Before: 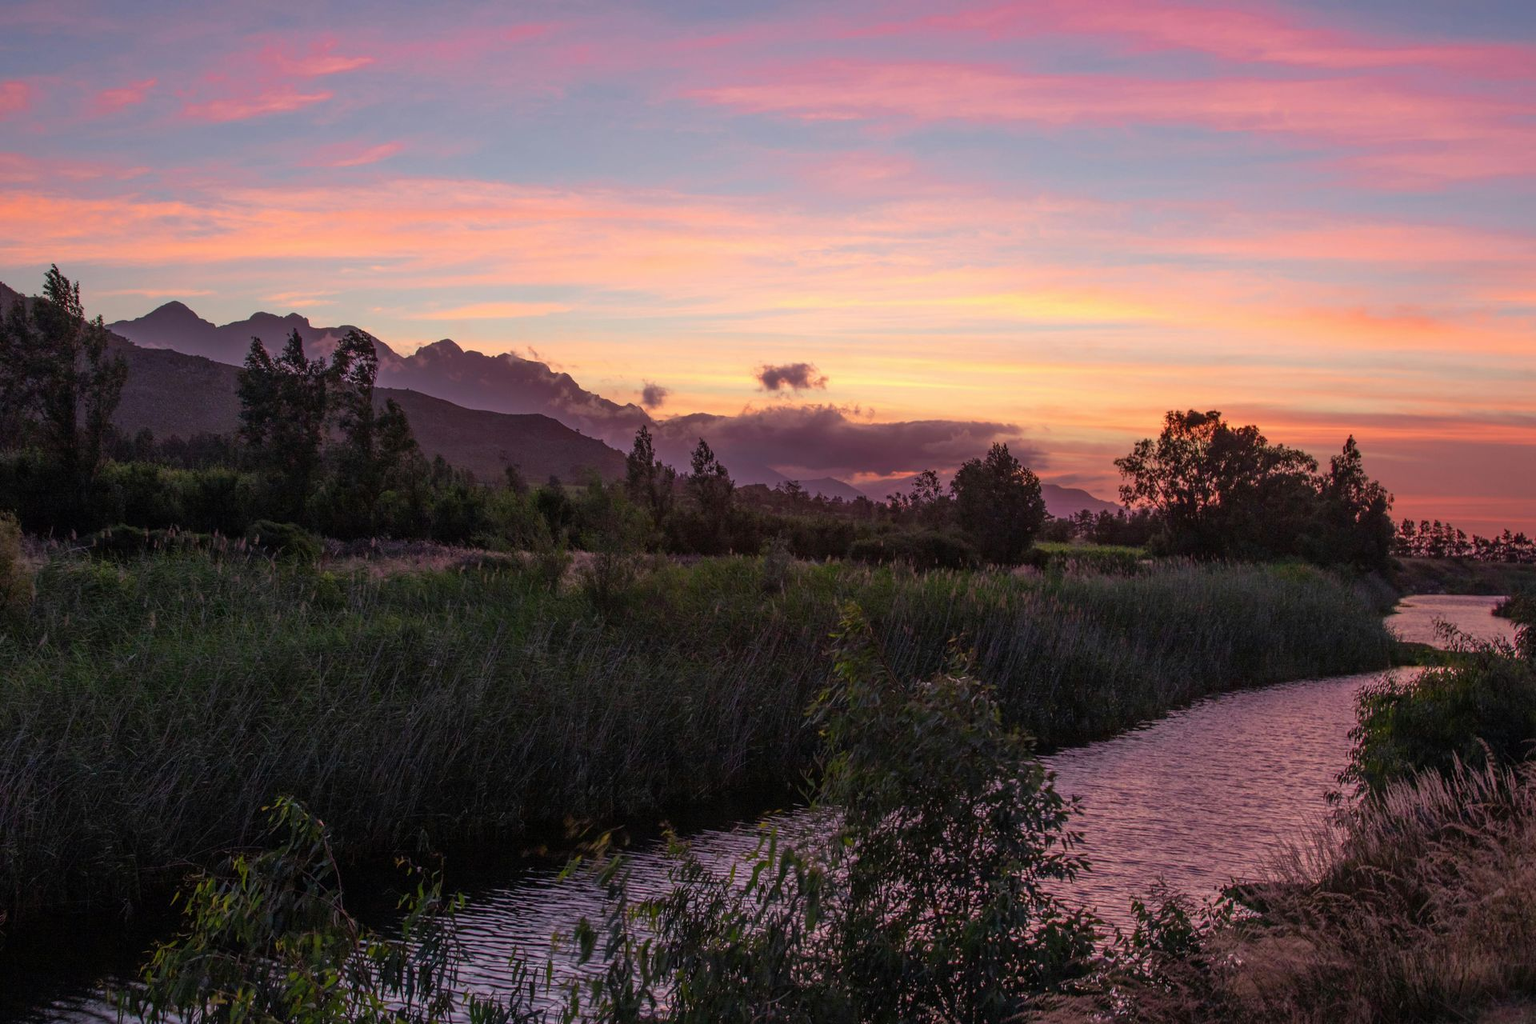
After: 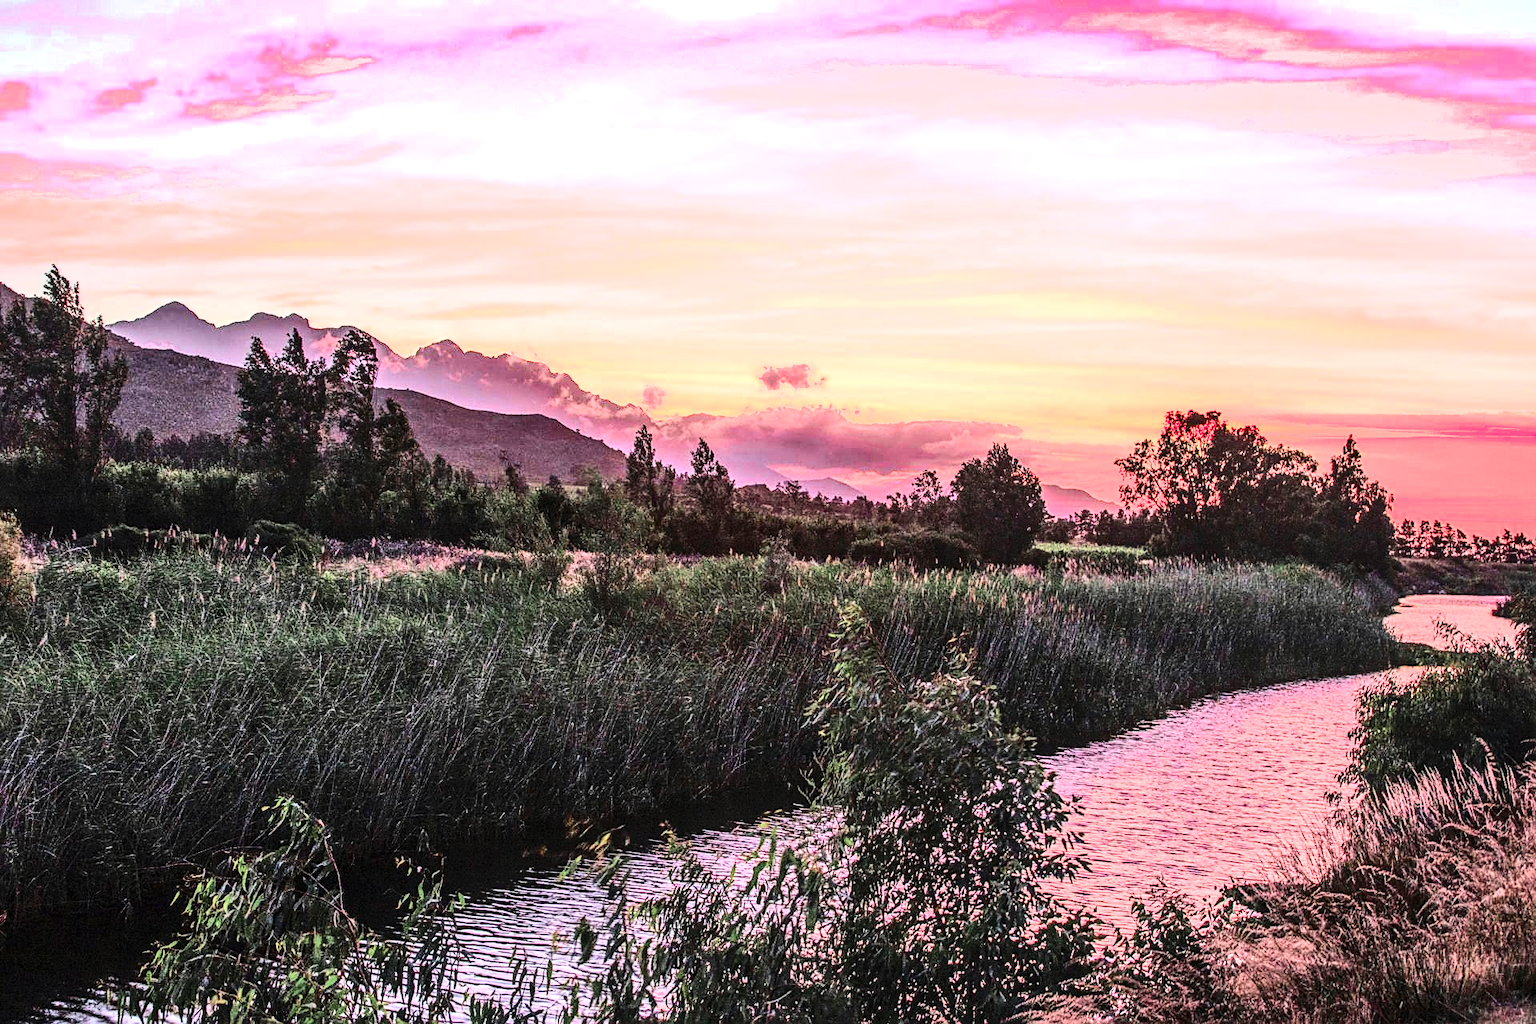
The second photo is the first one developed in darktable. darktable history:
color zones: curves: ch0 [(0, 0.466) (0.128, 0.466) (0.25, 0.5) (0.375, 0.456) (0.5, 0.5) (0.625, 0.5) (0.737, 0.652) (0.875, 0.5)]; ch1 [(0, 0.603) (0.125, 0.618) (0.261, 0.348) (0.372, 0.353) (0.497, 0.363) (0.611, 0.45) (0.731, 0.427) (0.875, 0.518) (0.998, 0.652)]; ch2 [(0, 0.559) (0.125, 0.451) (0.253, 0.564) (0.37, 0.578) (0.5, 0.466) (0.625, 0.471) (0.731, 0.471) (0.88, 0.485)]
base curve: curves: ch0 [(0, 0) (0.032, 0.025) (0.121, 0.166) (0.206, 0.329) (0.605, 0.79) (1, 1)]
shadows and highlights: low approximation 0.01, soften with gaussian
local contrast: detail 130%
exposure: black level correction 0, exposure 1.172 EV, compensate highlight preservation false
tone equalizer: -8 EV -0.455 EV, -7 EV -0.357 EV, -6 EV -0.348 EV, -5 EV -0.247 EV, -3 EV 0.205 EV, -2 EV 0.323 EV, -1 EV 0.393 EV, +0 EV 0.429 EV
sharpen: on, module defaults
contrast brightness saturation: contrast 0.243, brightness 0.092
